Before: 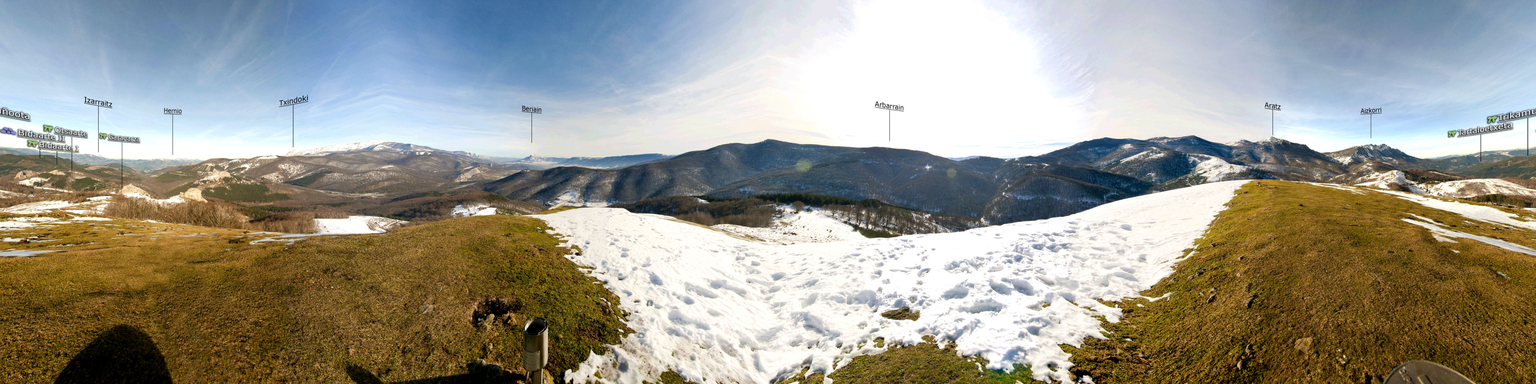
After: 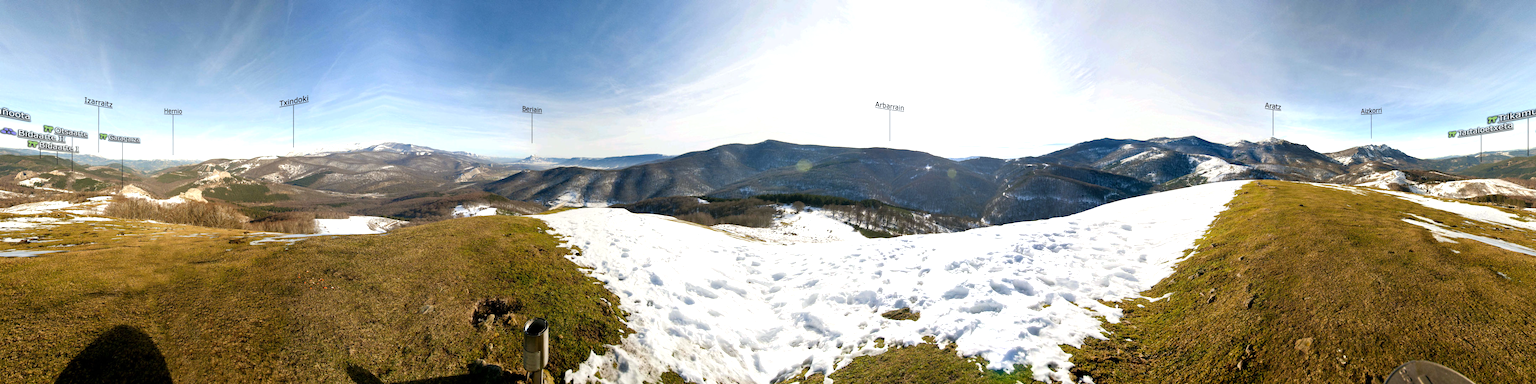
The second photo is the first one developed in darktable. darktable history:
exposure: exposure 0.236 EV, compensate highlight preservation false
white balance: red 0.982, blue 1.018
